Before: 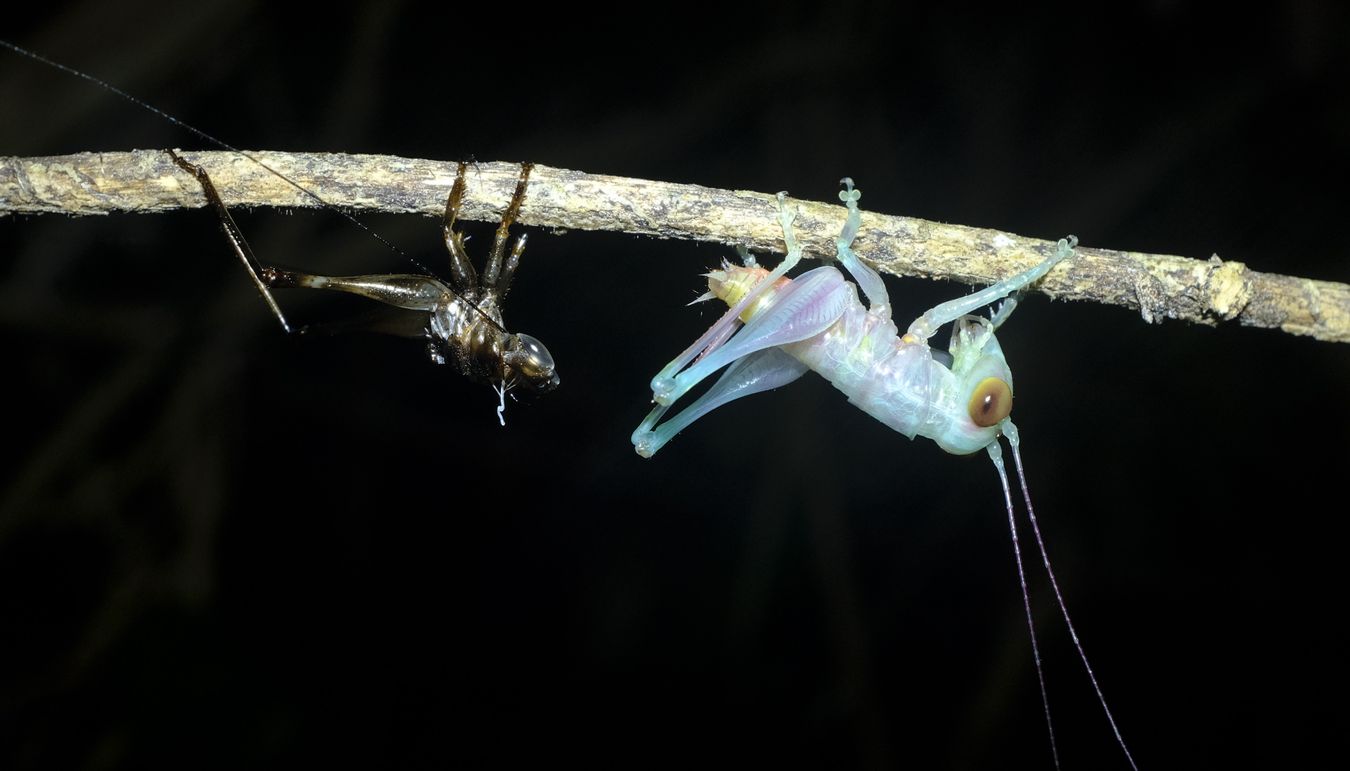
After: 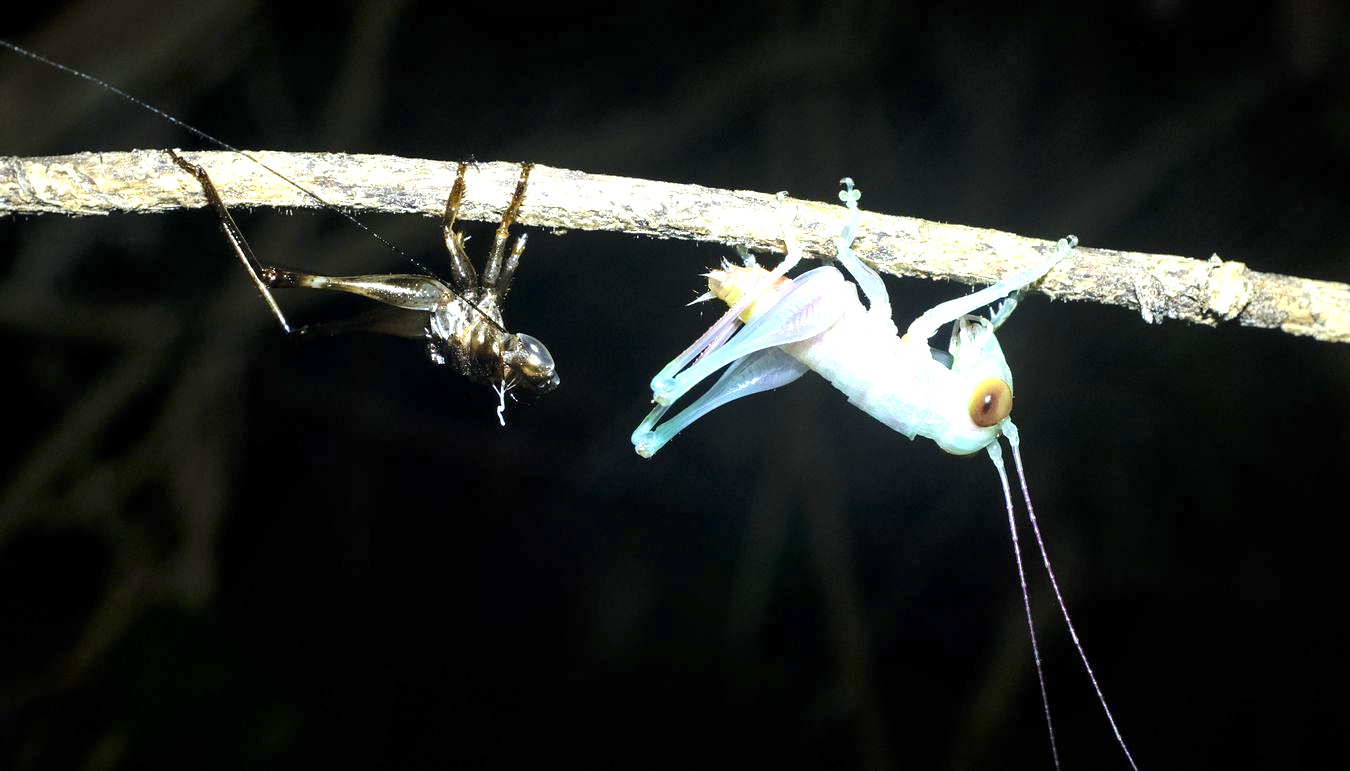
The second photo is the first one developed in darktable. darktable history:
exposure: exposure 1.16 EV, compensate exposure bias true, compensate highlight preservation false
contrast equalizer: octaves 7, y [[0.6 ×6], [0.55 ×6], [0 ×6], [0 ×6], [0 ×6]], mix 0.3
